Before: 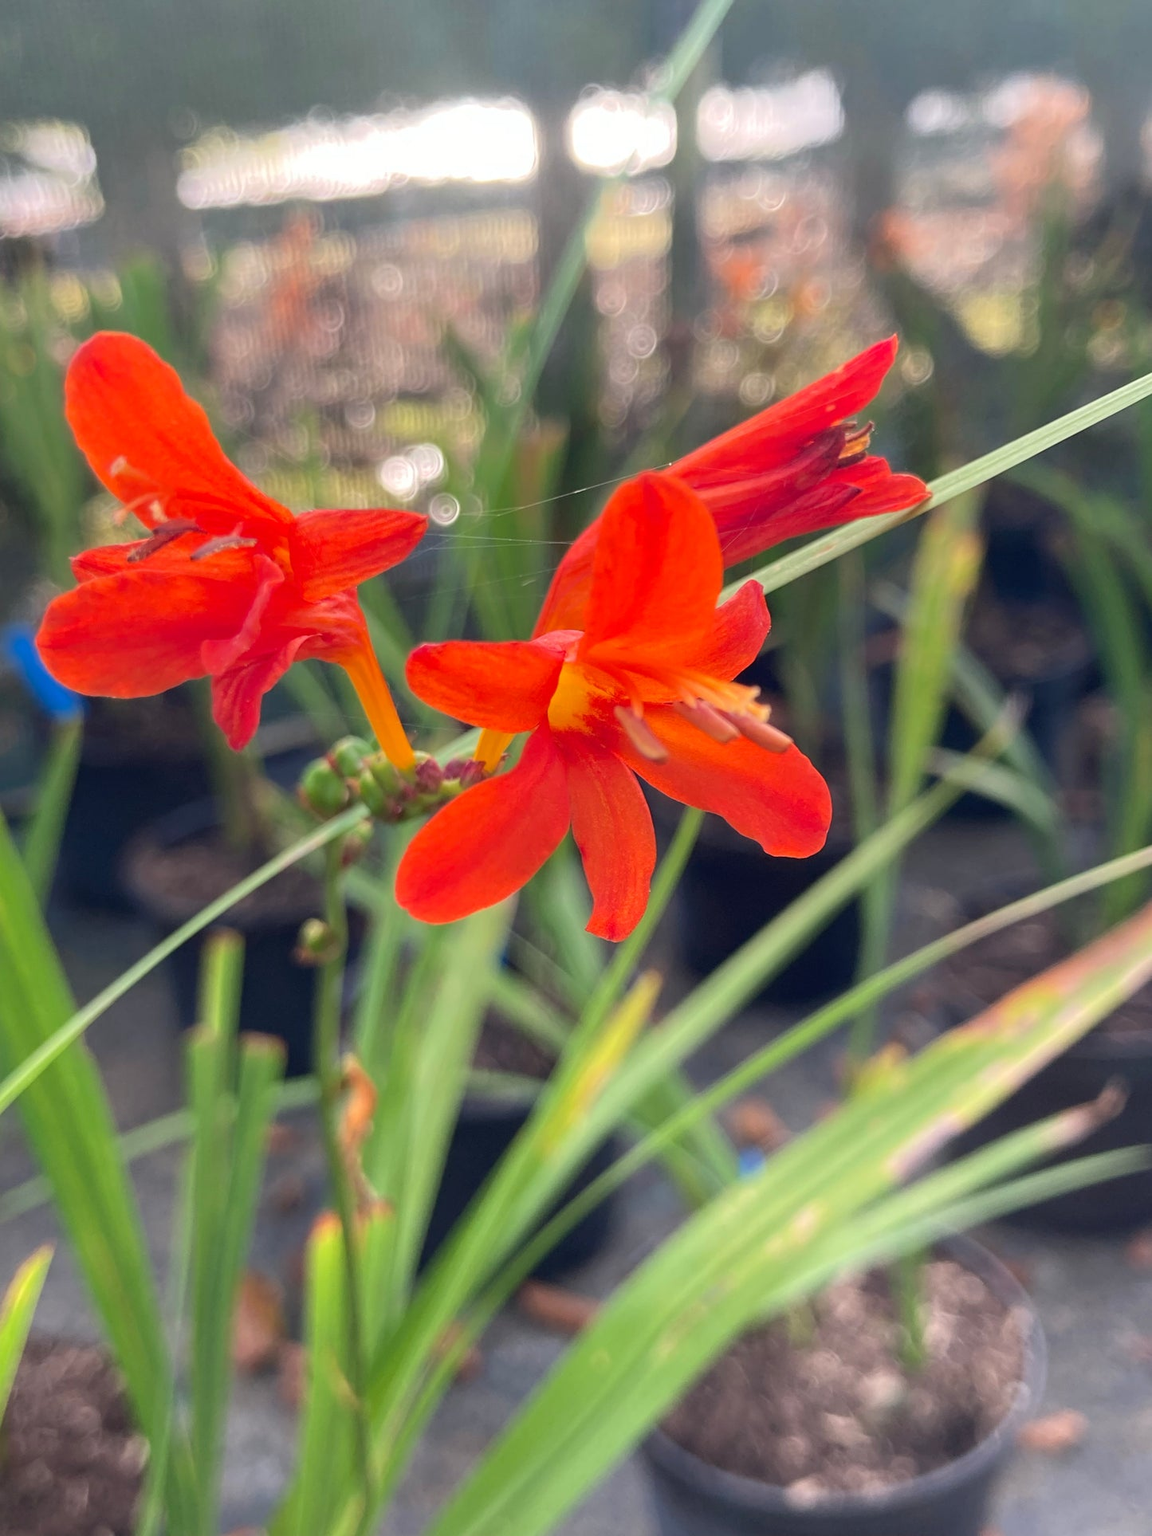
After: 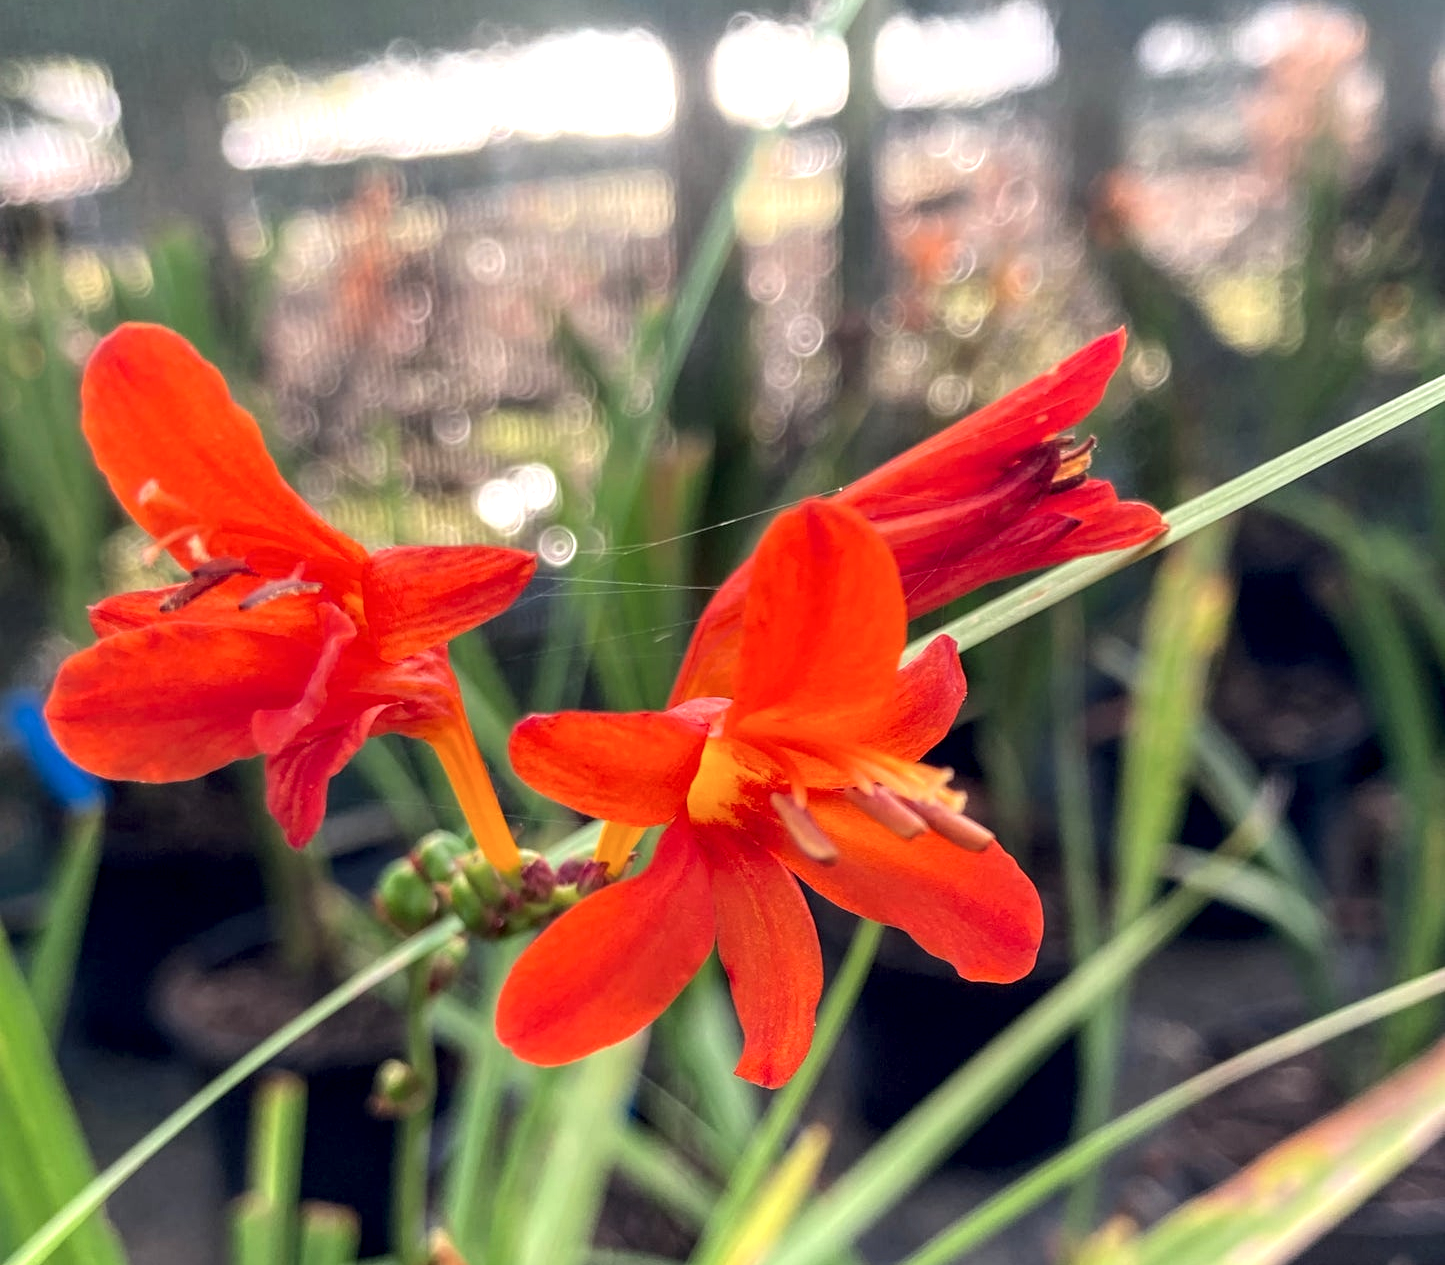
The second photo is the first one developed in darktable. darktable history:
local contrast: highlights 60%, shadows 60%, detail 160%
crop and rotate: top 4.848%, bottom 29.503%
rotate and perspective: crop left 0, crop top 0
